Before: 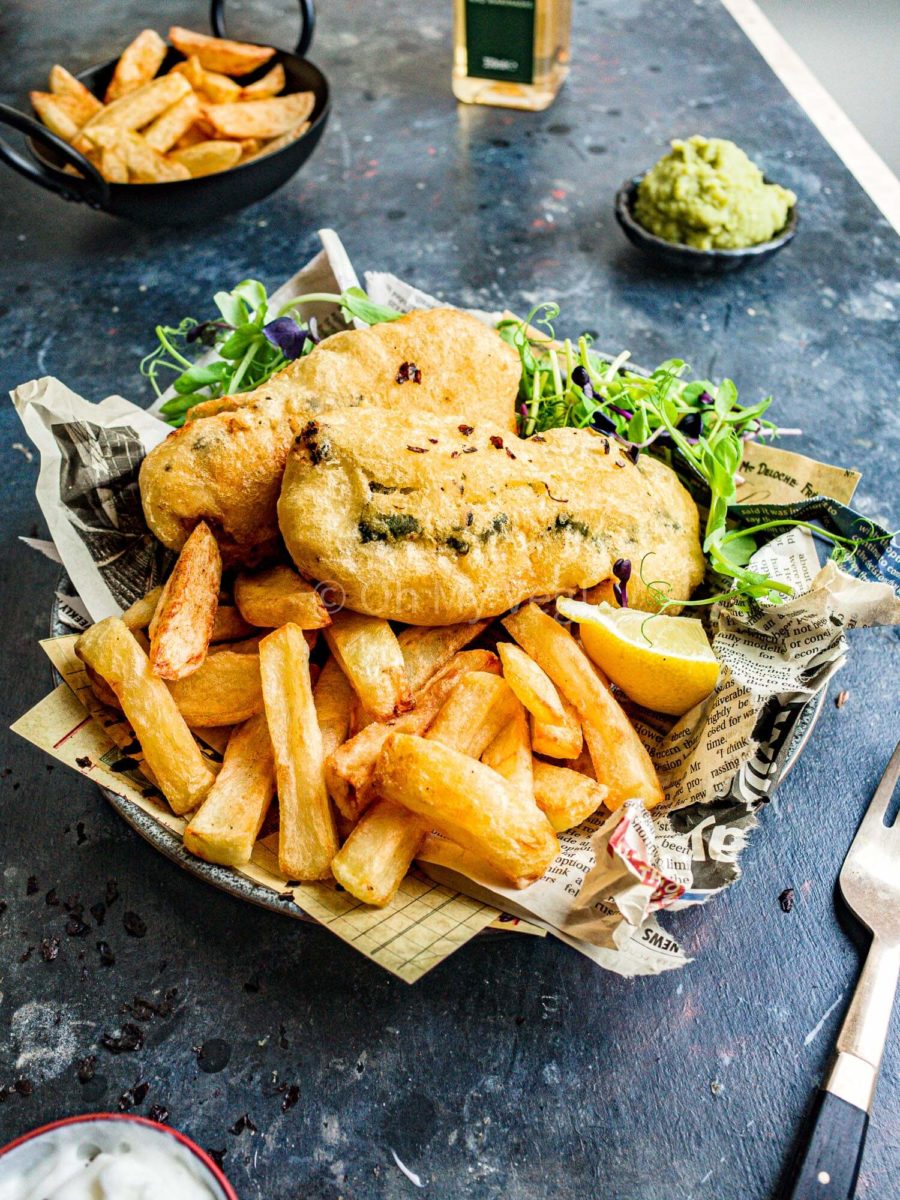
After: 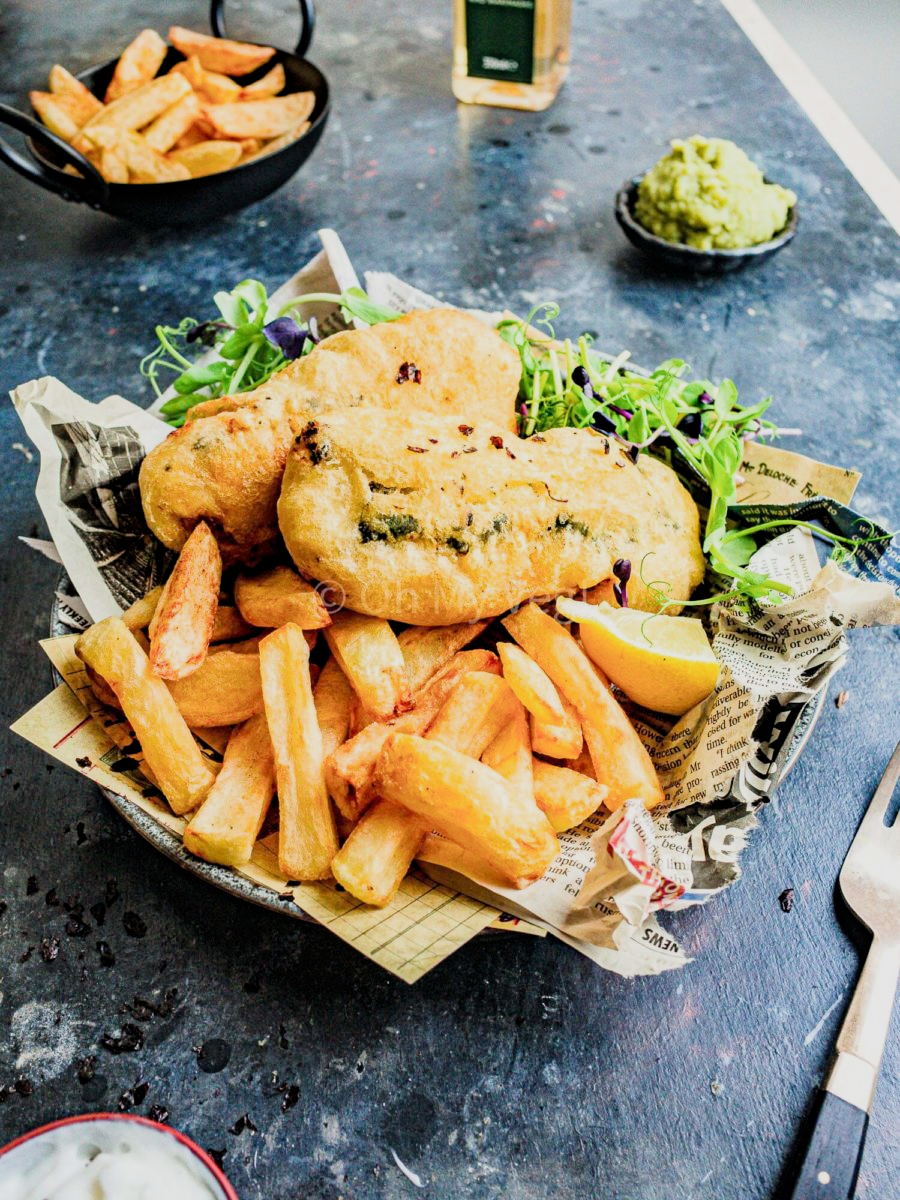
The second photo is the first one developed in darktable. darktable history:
exposure: exposure 0.559 EV, compensate highlight preservation false
filmic rgb: black relative exposure -7.65 EV, white relative exposure 4.56 EV, hardness 3.61
